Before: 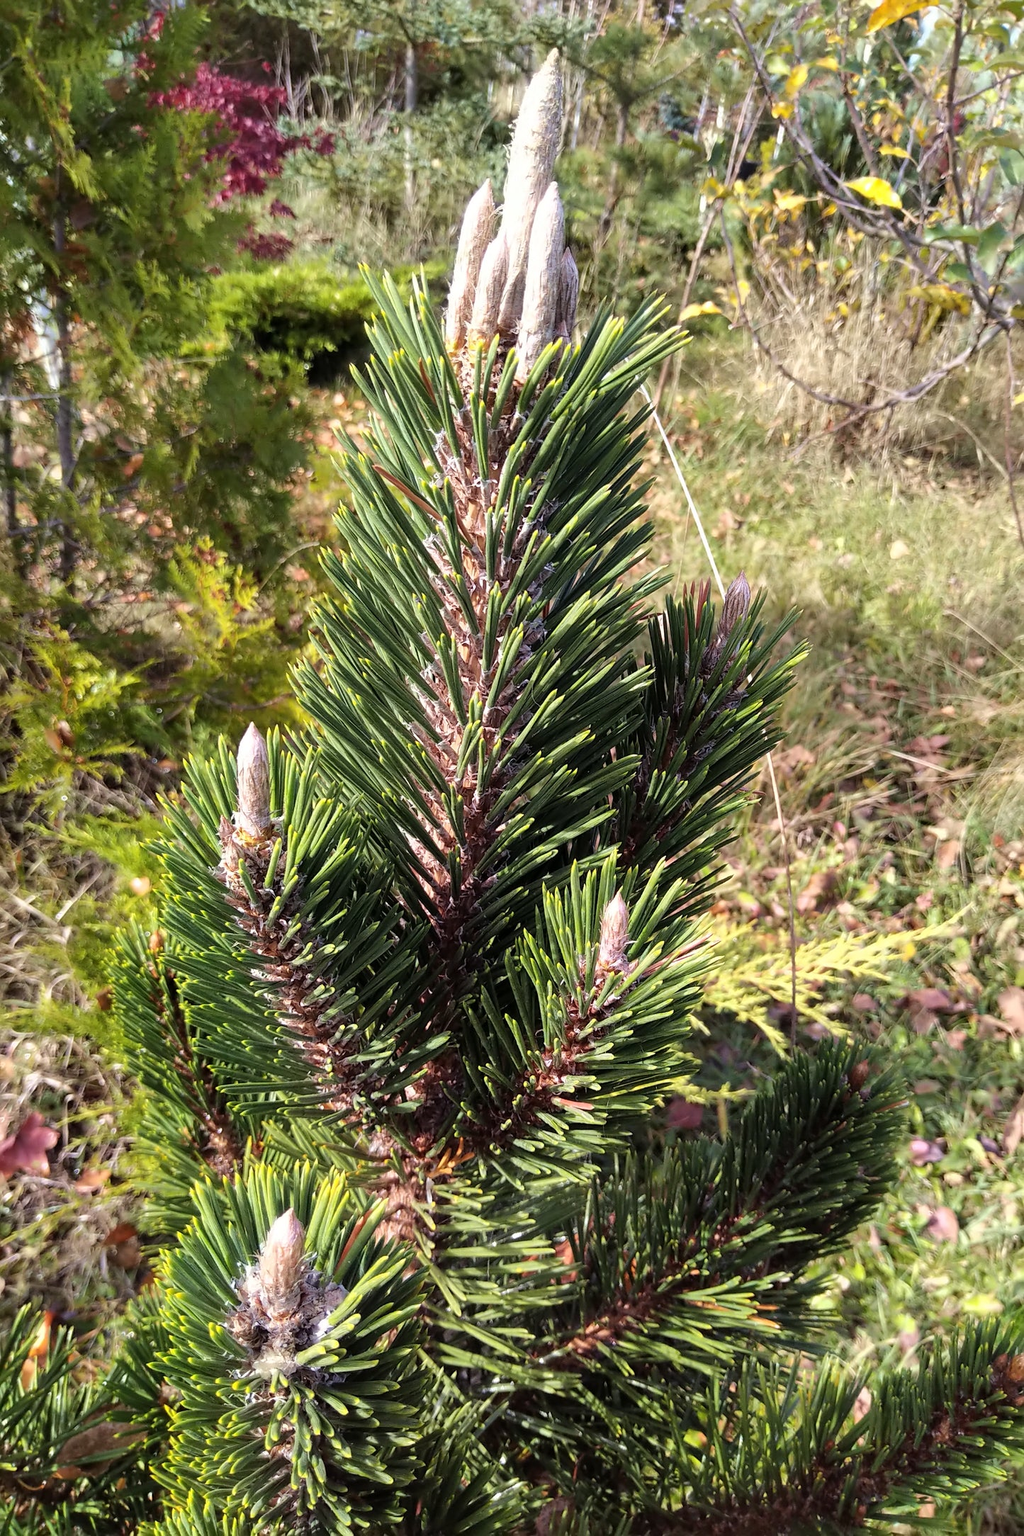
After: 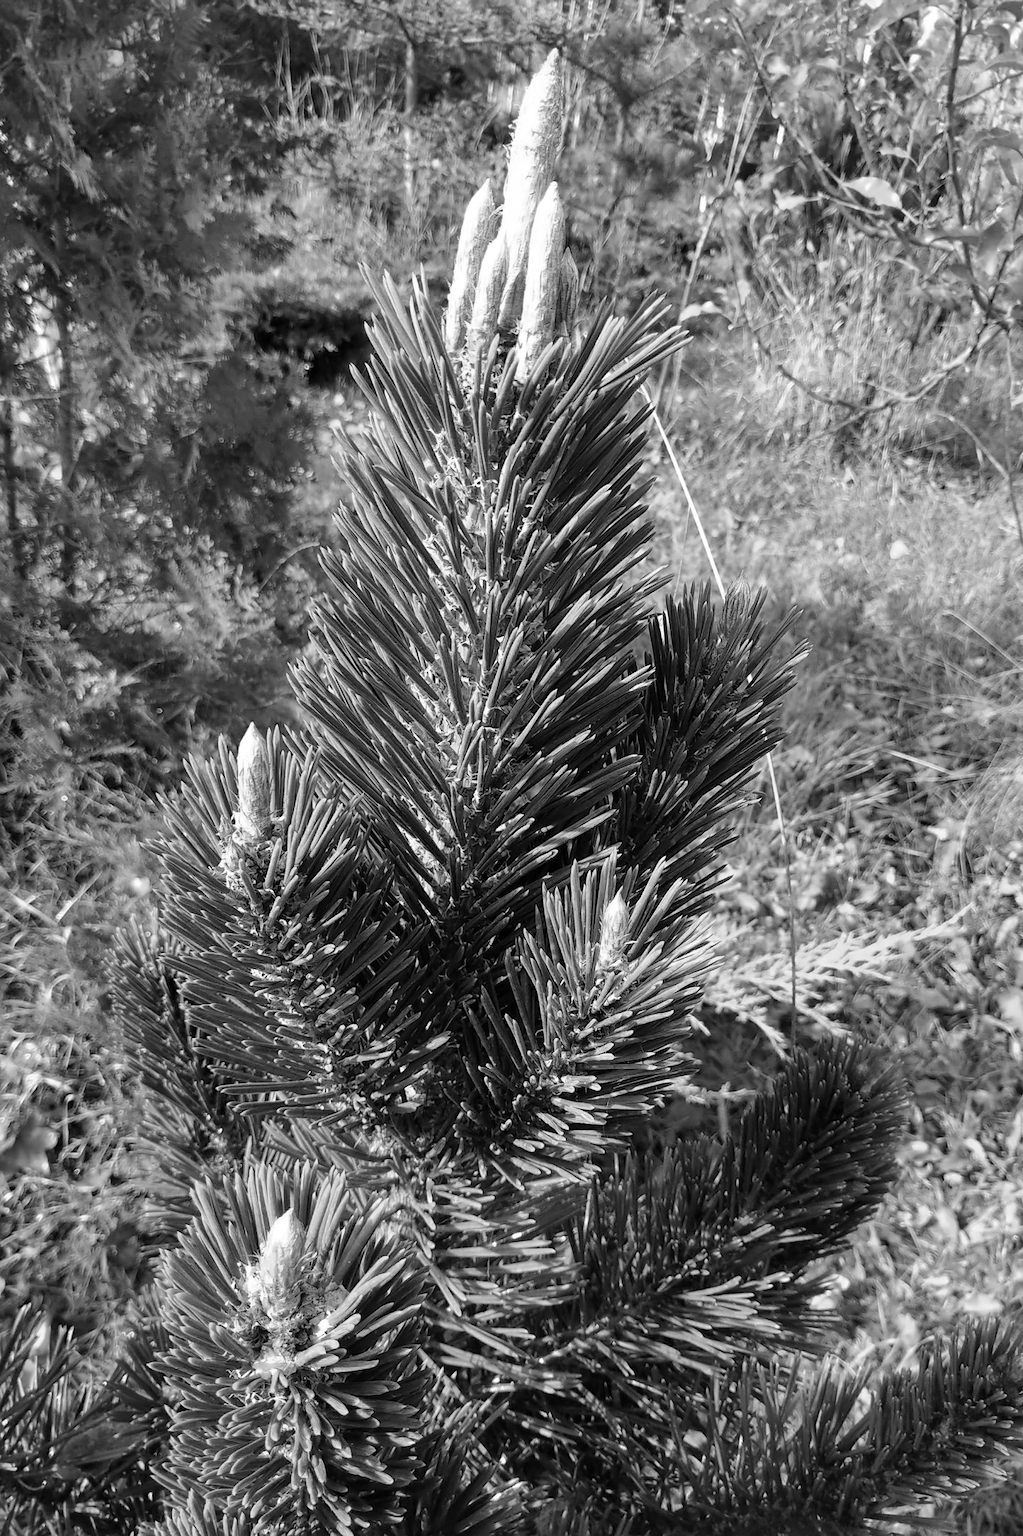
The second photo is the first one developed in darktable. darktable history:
color calibration: output gray [0.21, 0.42, 0.37, 0], x 0.37, y 0.382, temperature 4313.45 K
tone equalizer: edges refinement/feathering 500, mask exposure compensation -1.57 EV, preserve details no
